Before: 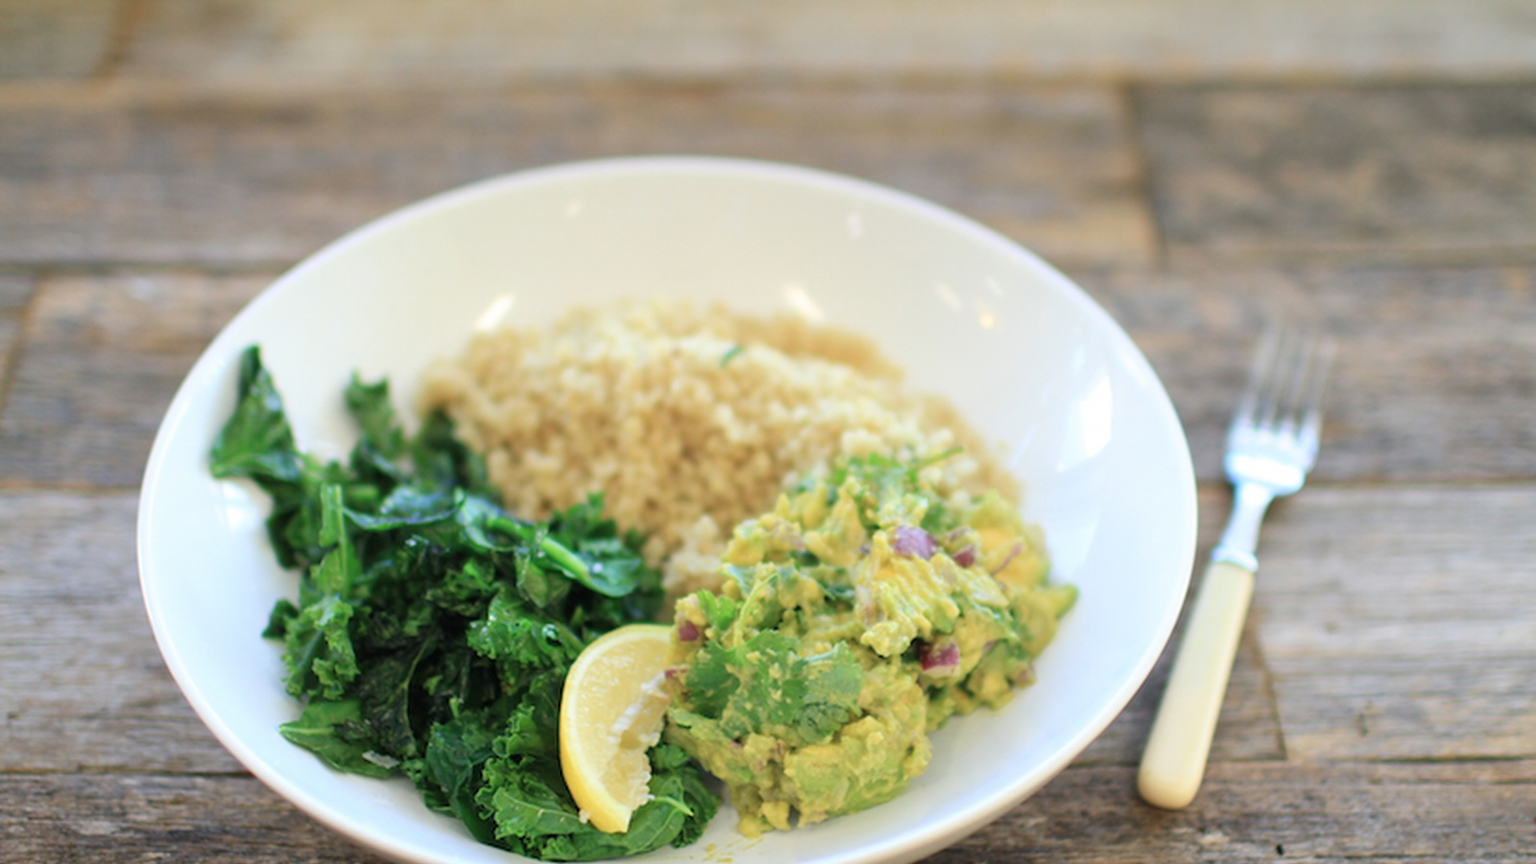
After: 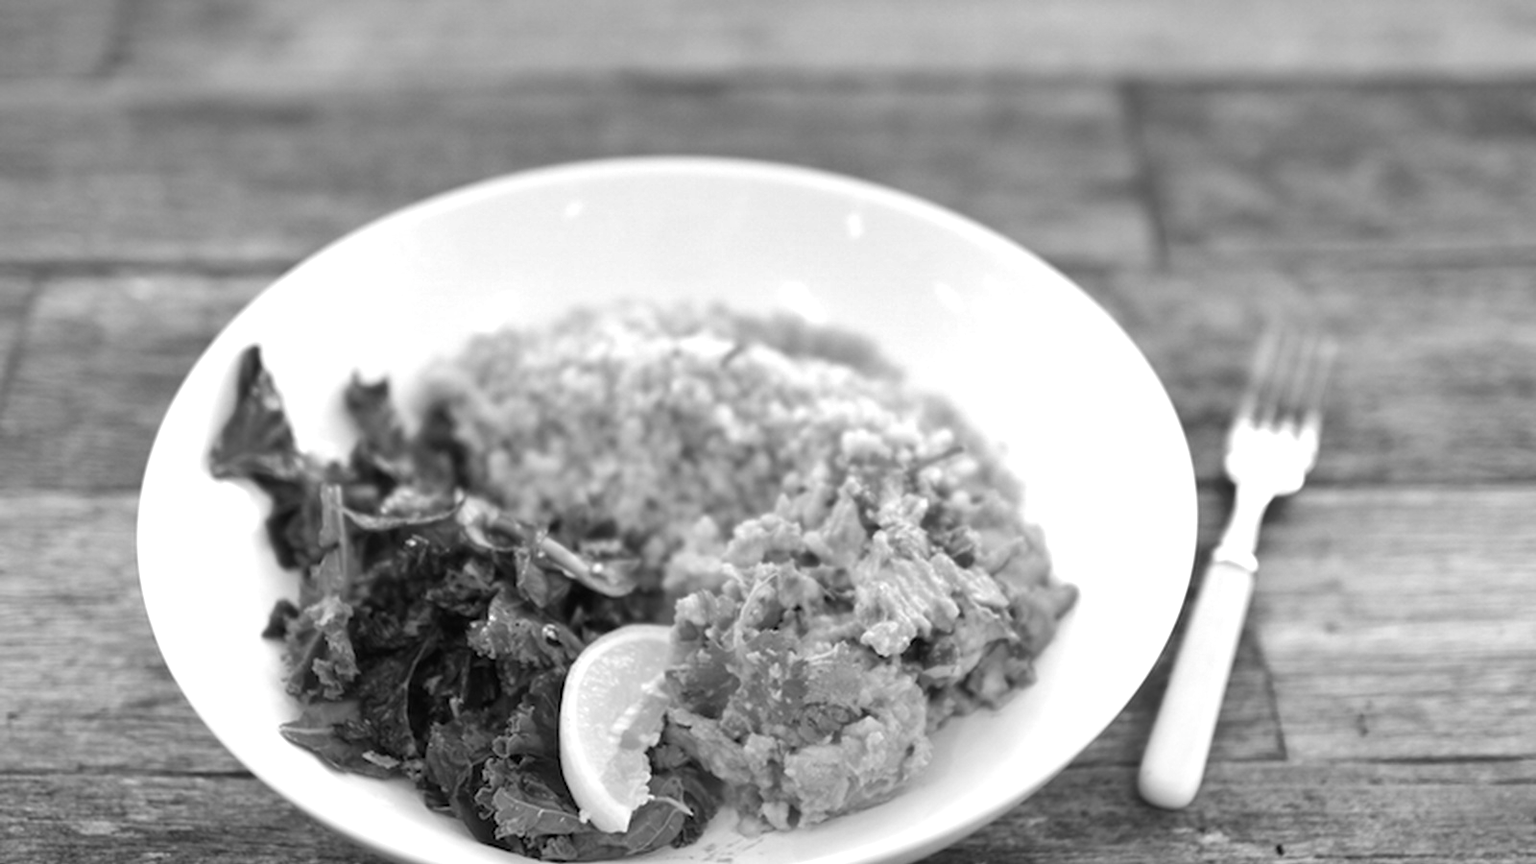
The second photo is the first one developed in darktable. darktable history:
shadows and highlights: shadows 12, white point adjustment 1.2, soften with gaussian
color balance rgb: linear chroma grading › shadows 10%, linear chroma grading › highlights 10%, linear chroma grading › global chroma 15%, linear chroma grading › mid-tones 15%, perceptual saturation grading › global saturation 40%, perceptual saturation grading › highlights -25%, perceptual saturation grading › mid-tones 35%, perceptual saturation grading › shadows 35%, perceptual brilliance grading › global brilliance 11.29%, global vibrance 11.29%
color calibration: output gray [0.31, 0.36, 0.33, 0], gray › normalize channels true, illuminant same as pipeline (D50), adaptation XYZ, x 0.346, y 0.359, gamut compression 0
